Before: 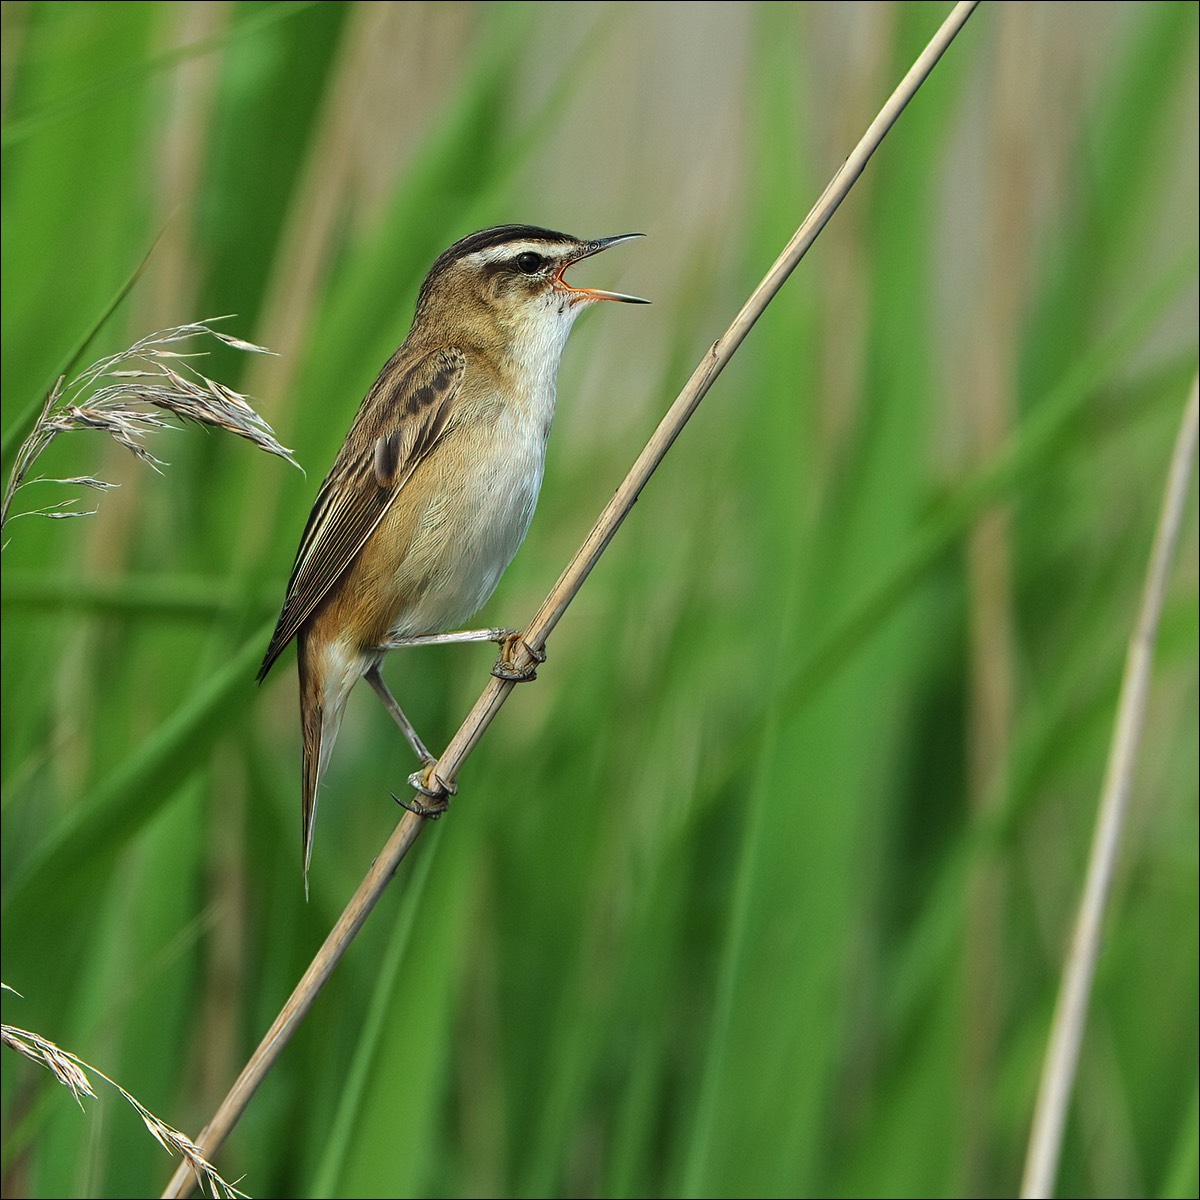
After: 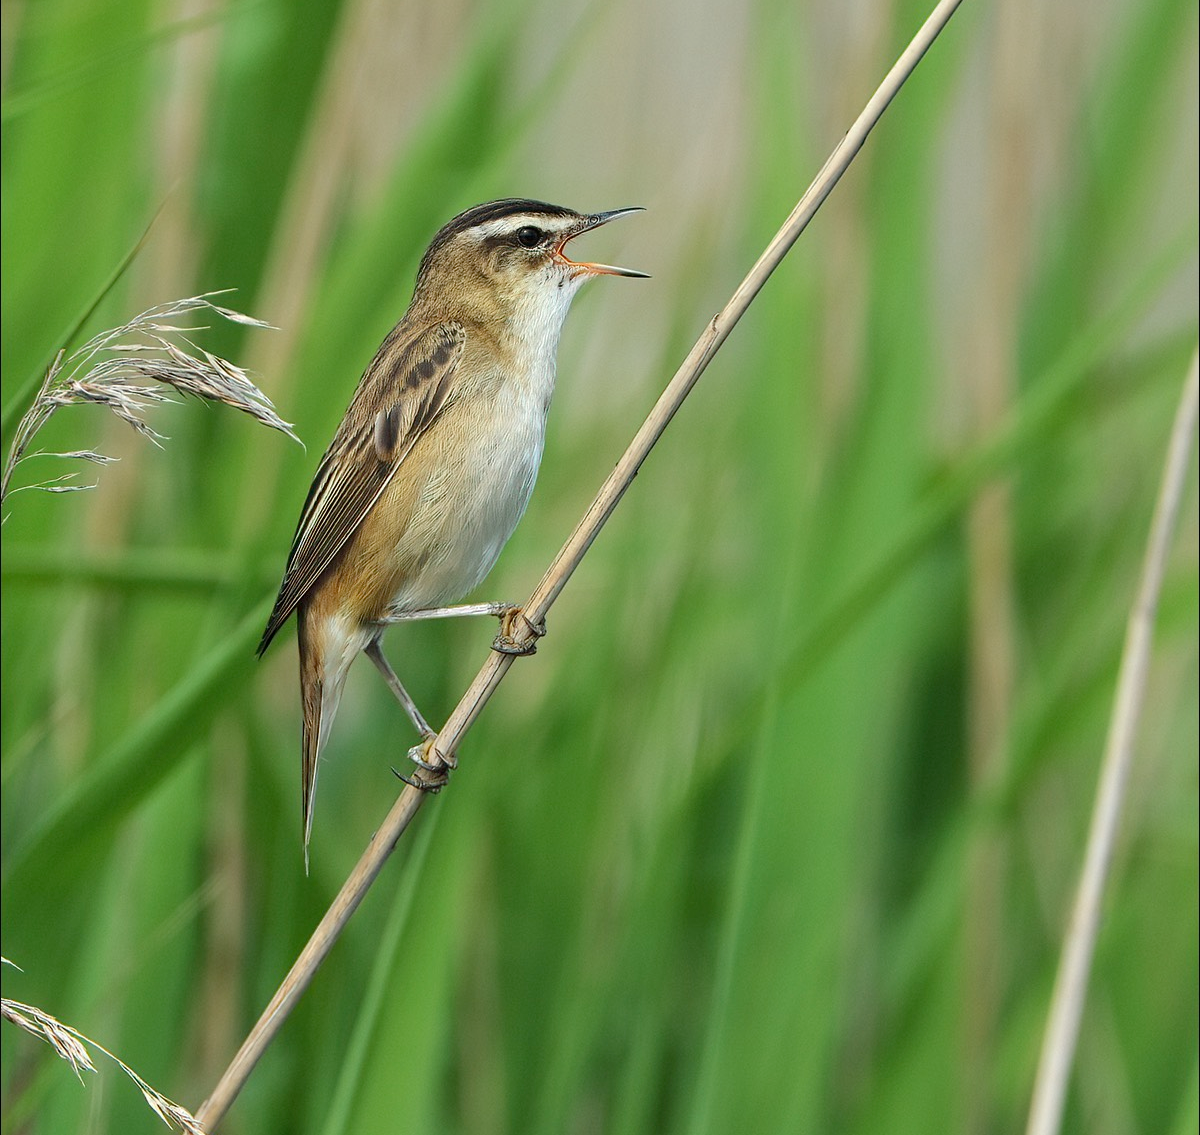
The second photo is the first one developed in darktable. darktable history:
crop and rotate: top 2.243%, bottom 3.098%
